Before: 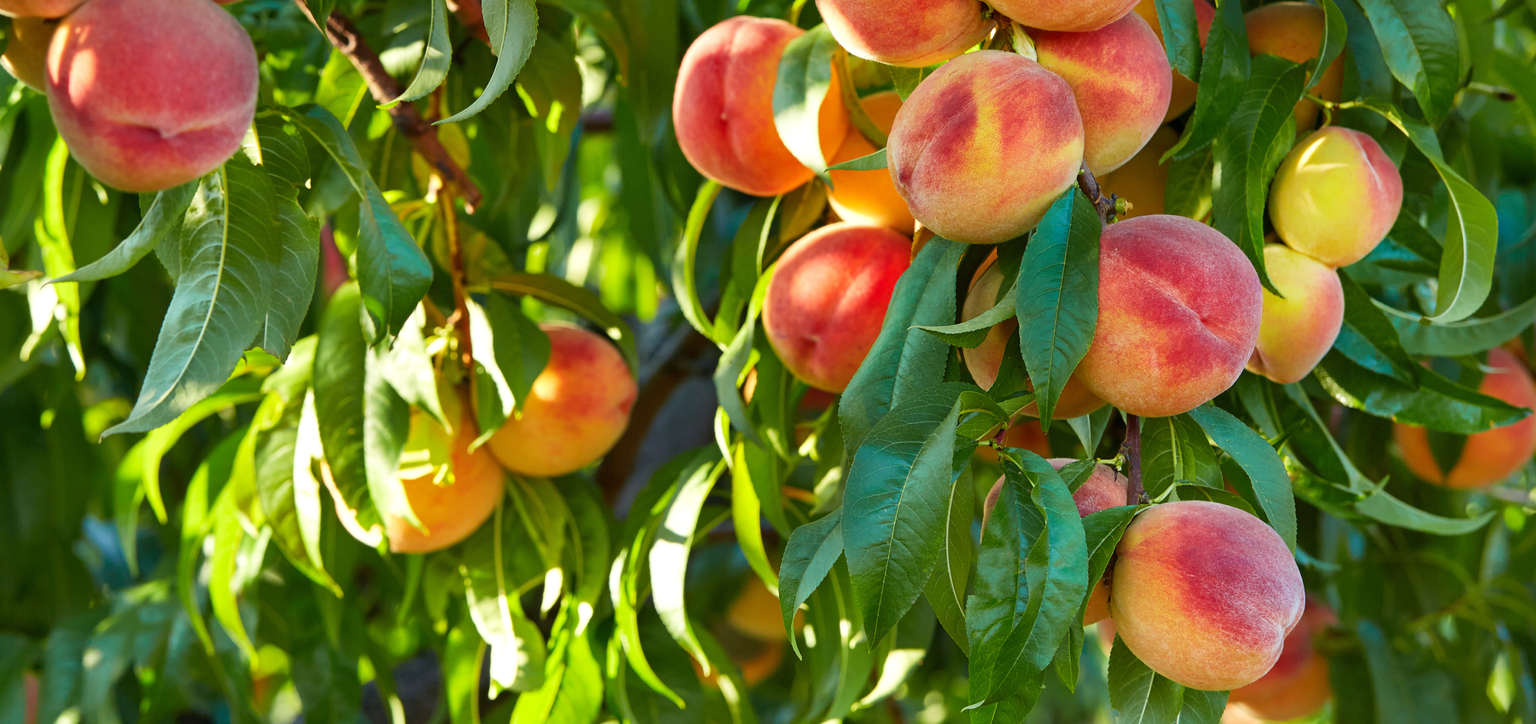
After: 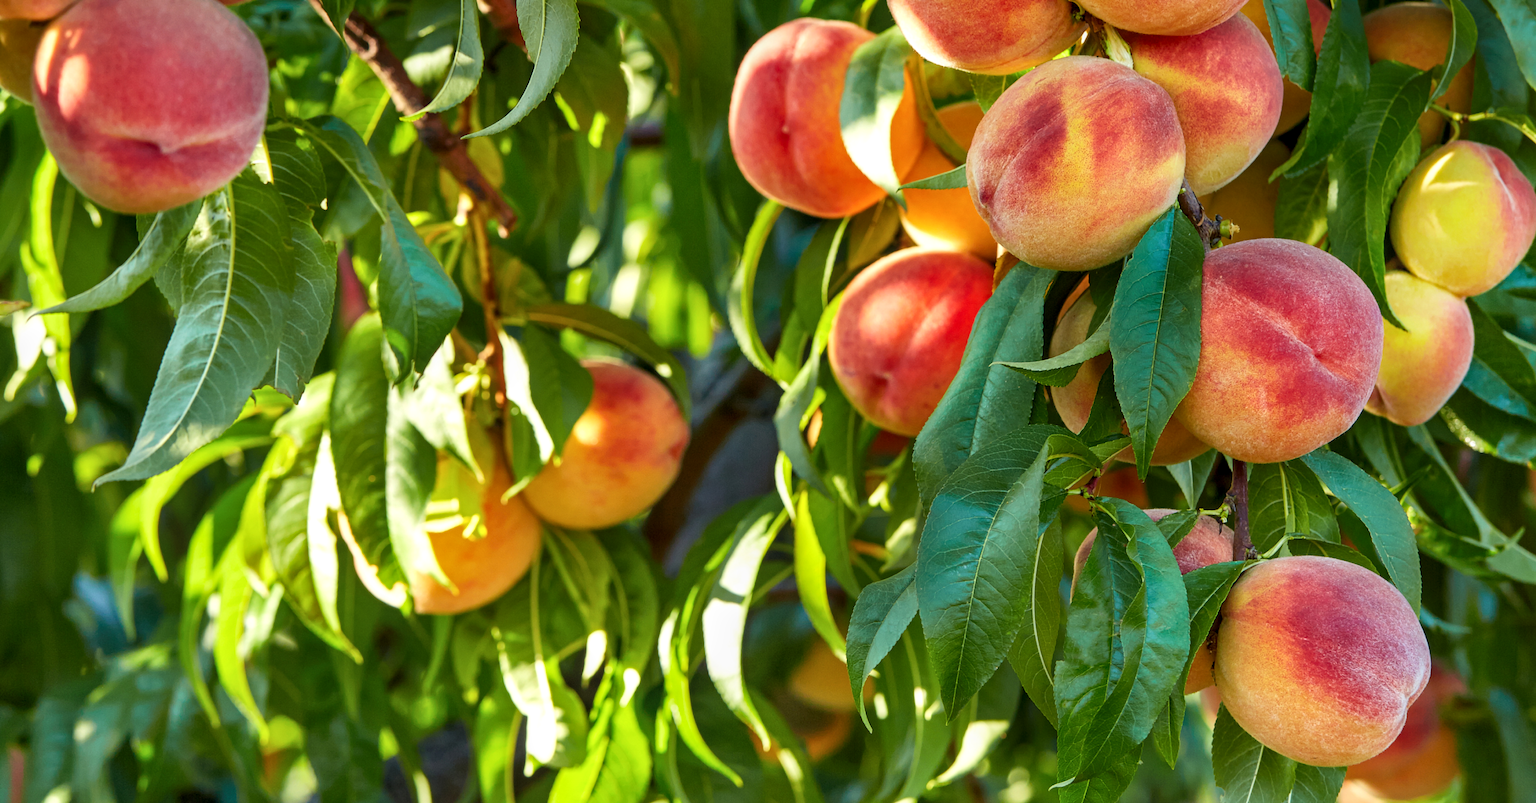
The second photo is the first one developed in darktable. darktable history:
local contrast: on, module defaults
crop and rotate: left 1.088%, right 8.807%
